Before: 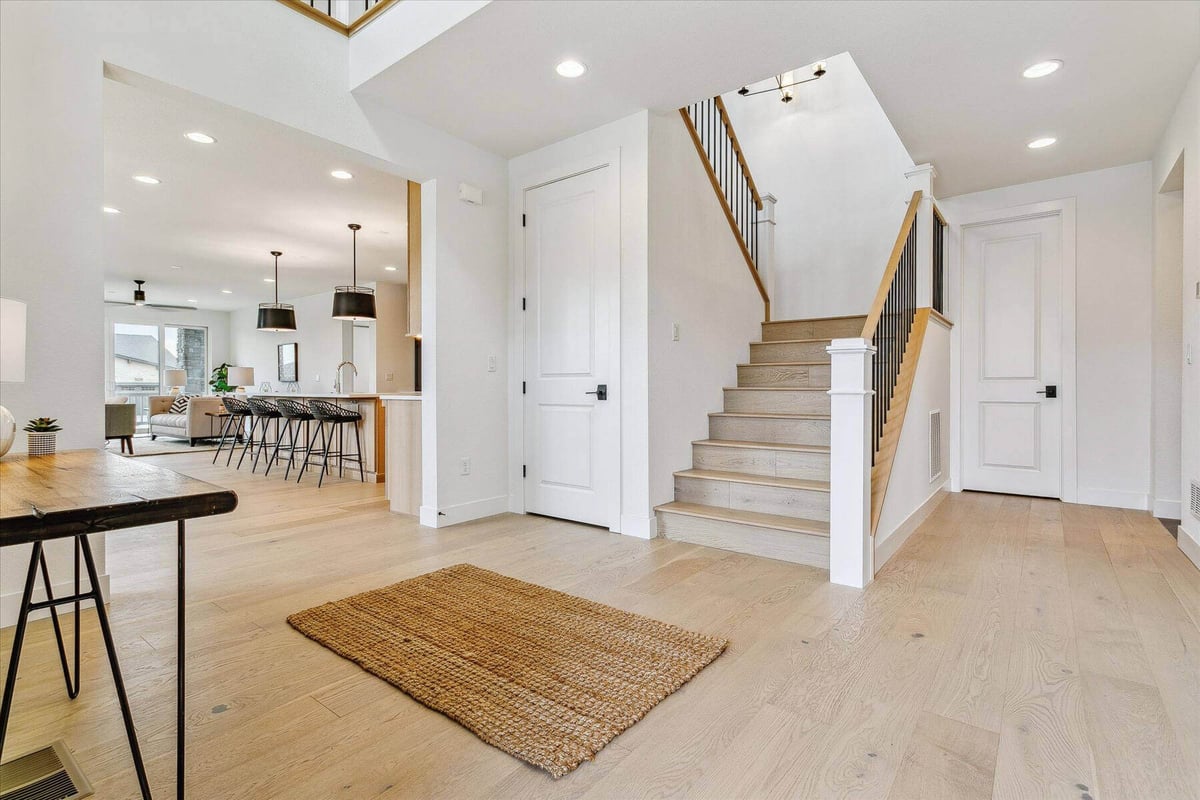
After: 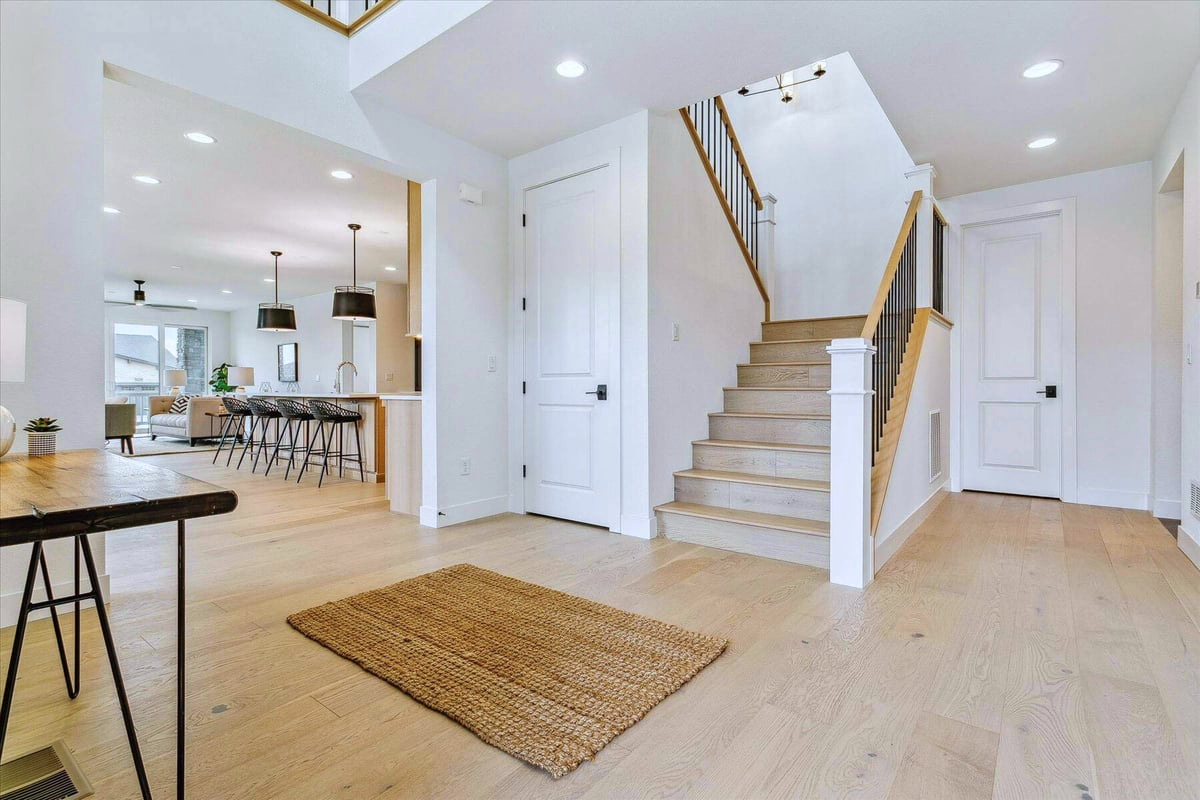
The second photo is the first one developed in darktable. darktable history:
velvia: on, module defaults
bloom: size 9%, threshold 100%, strength 7%
white balance: red 0.967, blue 1.049
